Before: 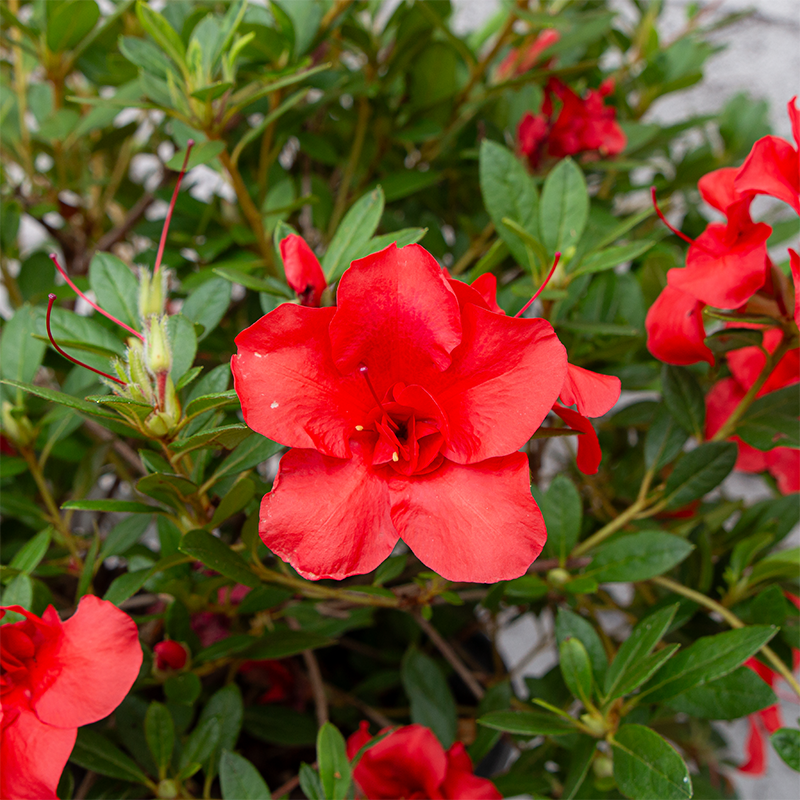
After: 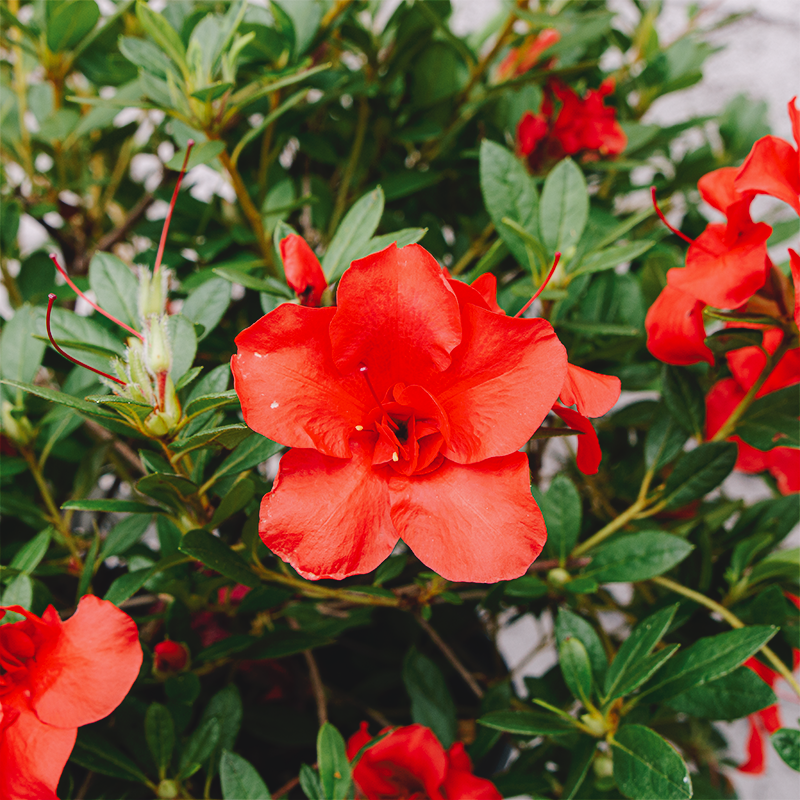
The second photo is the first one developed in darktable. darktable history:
tone curve: curves: ch0 [(0, 0) (0.003, 0.057) (0.011, 0.061) (0.025, 0.065) (0.044, 0.075) (0.069, 0.082) (0.1, 0.09) (0.136, 0.102) (0.177, 0.145) (0.224, 0.195) (0.277, 0.27) (0.335, 0.374) (0.399, 0.486) (0.468, 0.578) (0.543, 0.652) (0.623, 0.717) (0.709, 0.778) (0.801, 0.837) (0.898, 0.909) (1, 1)], preserve colors none
color look up table: target L [93.74, 92.75, 90.62, 87.77, 84, 79.69, 69.67, 71.98, 53.63, 56.52, 52.36, 43.55, 33.72, 200.71, 88.24, 82.08, 69.01, 60.86, 60.13, 58.89, 51.44, 42.27, 40.37, 33.59, 24.44, 16.08, 7.88, 78.47, 81.72, 74.52, 69.27, 54.48, 55.32, 51.41, 49.94, 45.18, 40.35, 35.94, 36.26, 29.62, 31.71, 20.98, 12.19, 12.09, 91.01, 86.02, 60.31, 50.23, 26.51], target a [-14.29, -18.88, -11.09, -23.77, -36.47, -4.948, -12.56, -28.37, -41.89, -26.14, -5.035, -28.04, -18.59, 0, 7.188, 4.096, 7.793, 38.04, 39.28, 58.14, 68.15, 26.35, -0.981, 39.19, 27.22, 0.986, 23.65, 10.46, 30.39, 21.04, 51.69, 17.66, 61.25, 69.36, 2.59, 41.37, 8.415, -0.75, 40.87, 36.64, 23.85, -4.035, 25.53, 28.74, -21.37, -10.54, -12.5, -20.16, -12.52], target b [27.98, 45.17, 8.061, 9.628, 26.96, 1.153, 48.04, 15.49, 26.44, 4.156, 21.31, 22.22, 16.2, -0.001, 15.34, 73.62, 40.64, 33.12, 56.38, 25.81, 51.62, 21.46, 33.37, 11.81, 34.24, 19.74, -0.36, -5.149, -17.56, -27.54, -35.35, -28.6, -19.43, 12.78, 0.466, 2.492, -59.54, -17.63, -55.03, -12.97, -73.78, -2.835, -23.66, -40.16, -8.017, -15.48, -46.06, -17.85, -3.71], num patches 49
